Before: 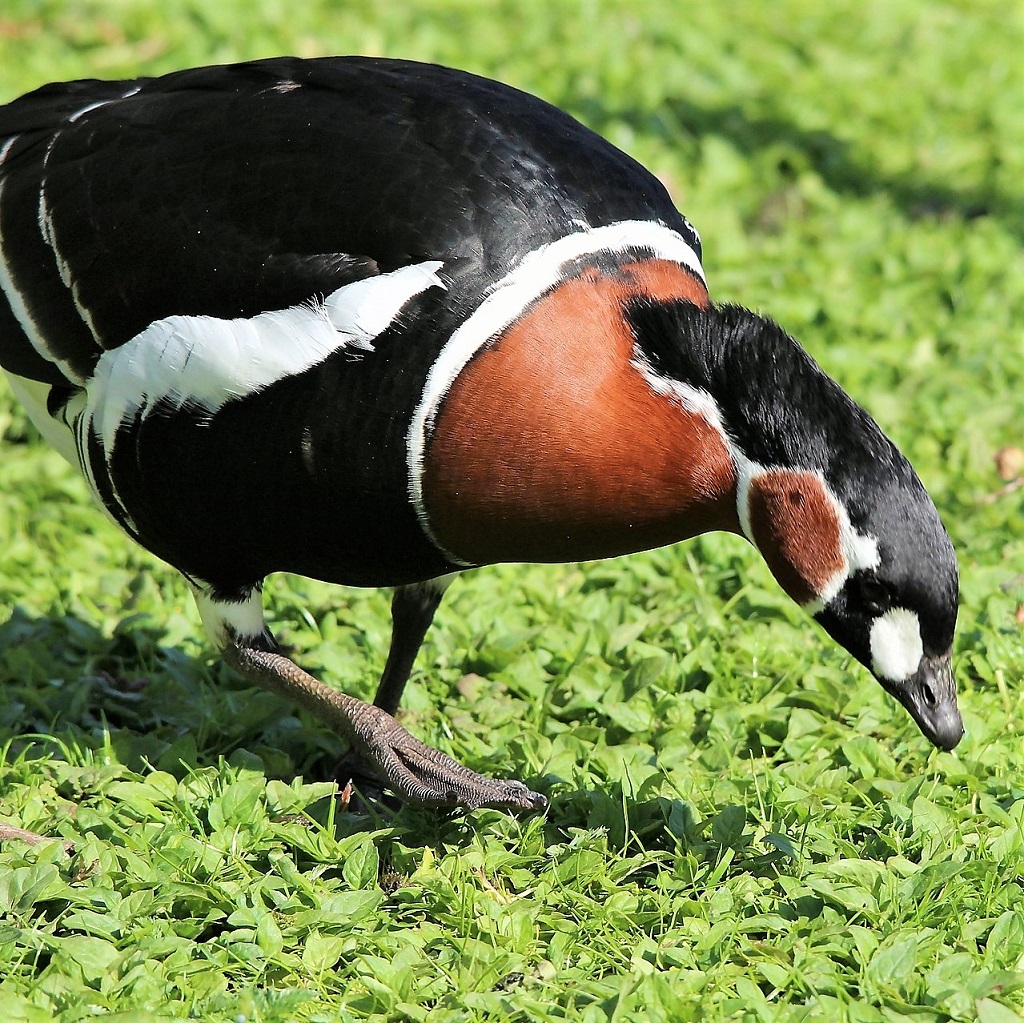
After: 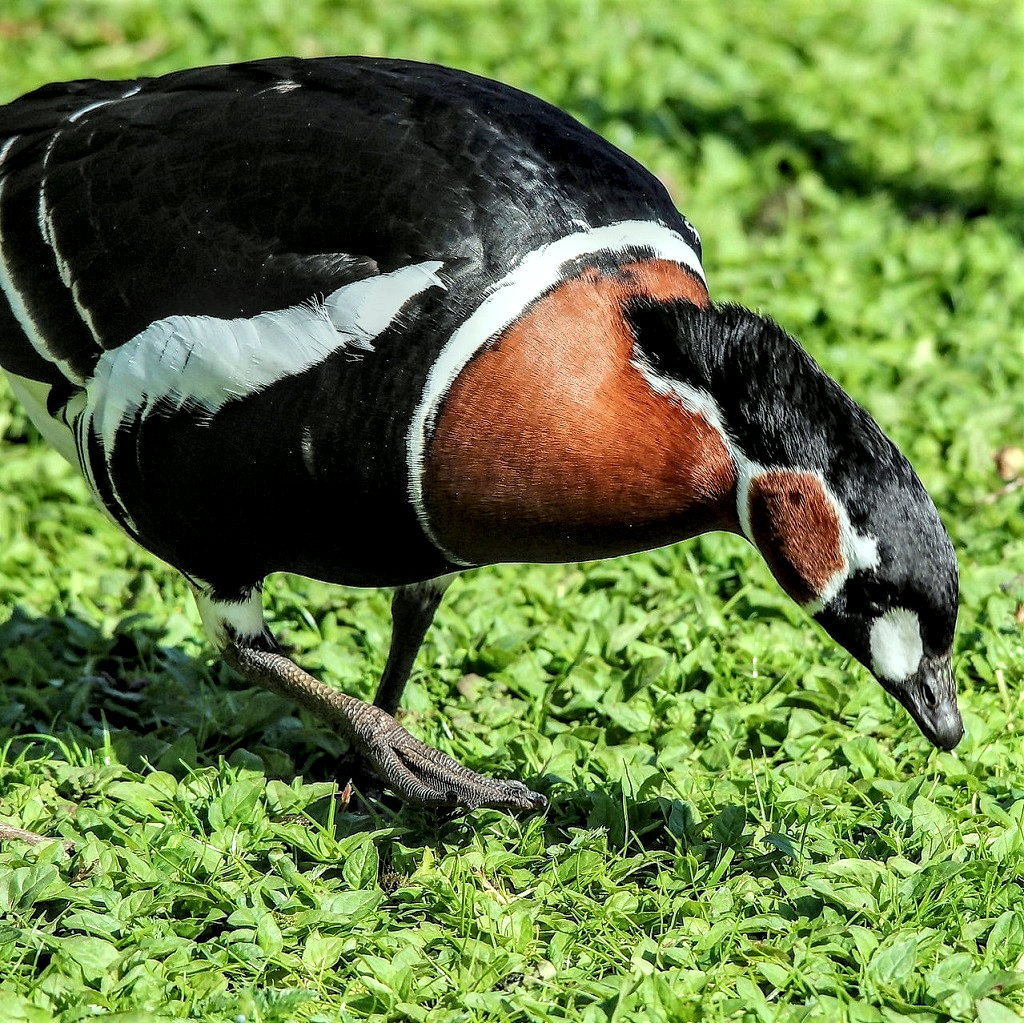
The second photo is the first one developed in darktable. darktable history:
color correction: highlights a* -6.69, highlights b* 0.49
local contrast: highlights 12%, shadows 38%, detail 183%, midtone range 0.471
